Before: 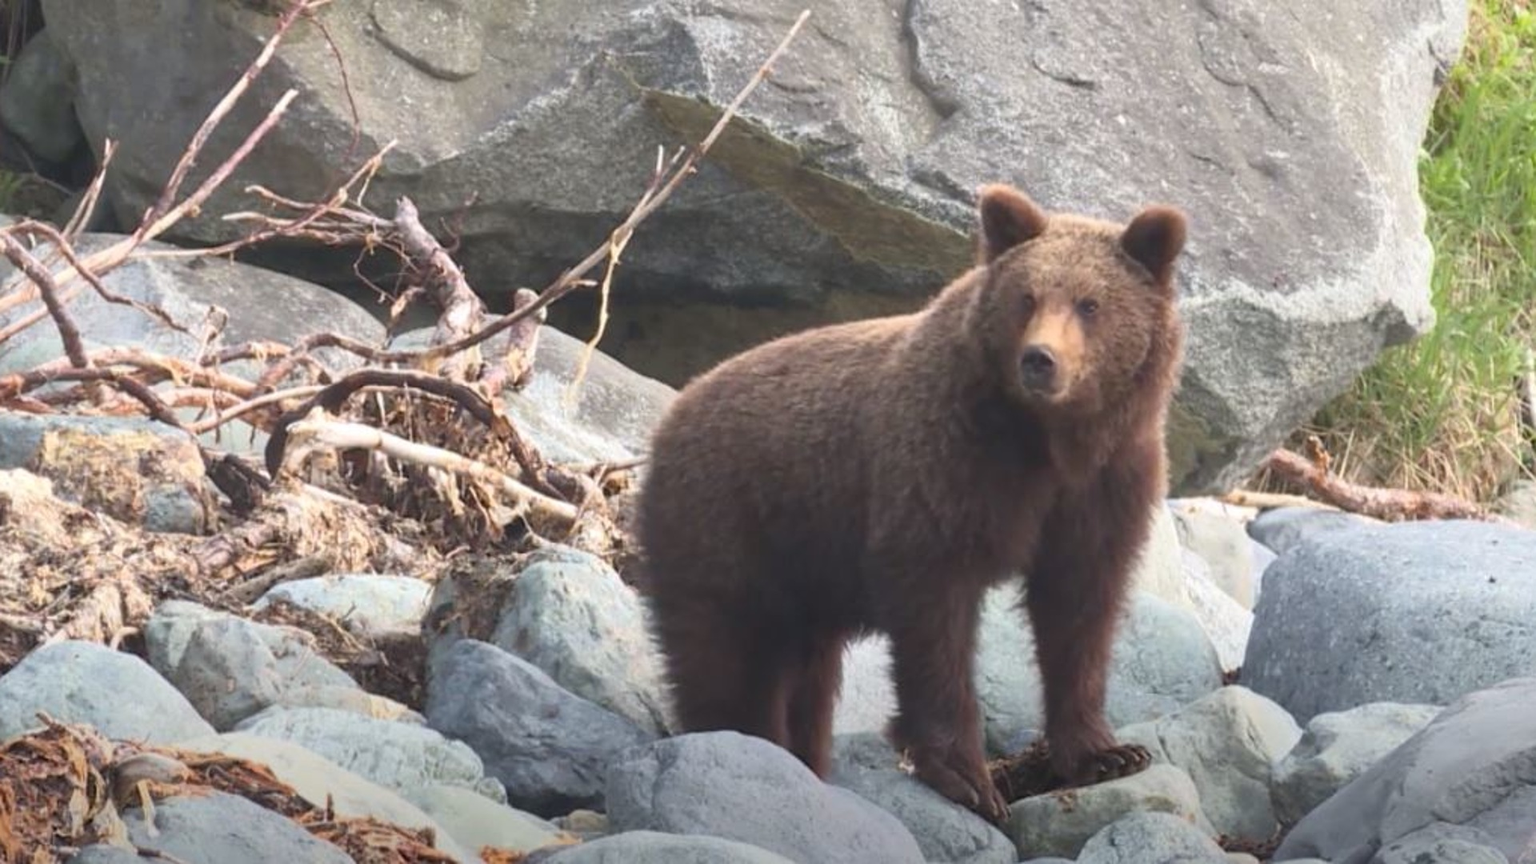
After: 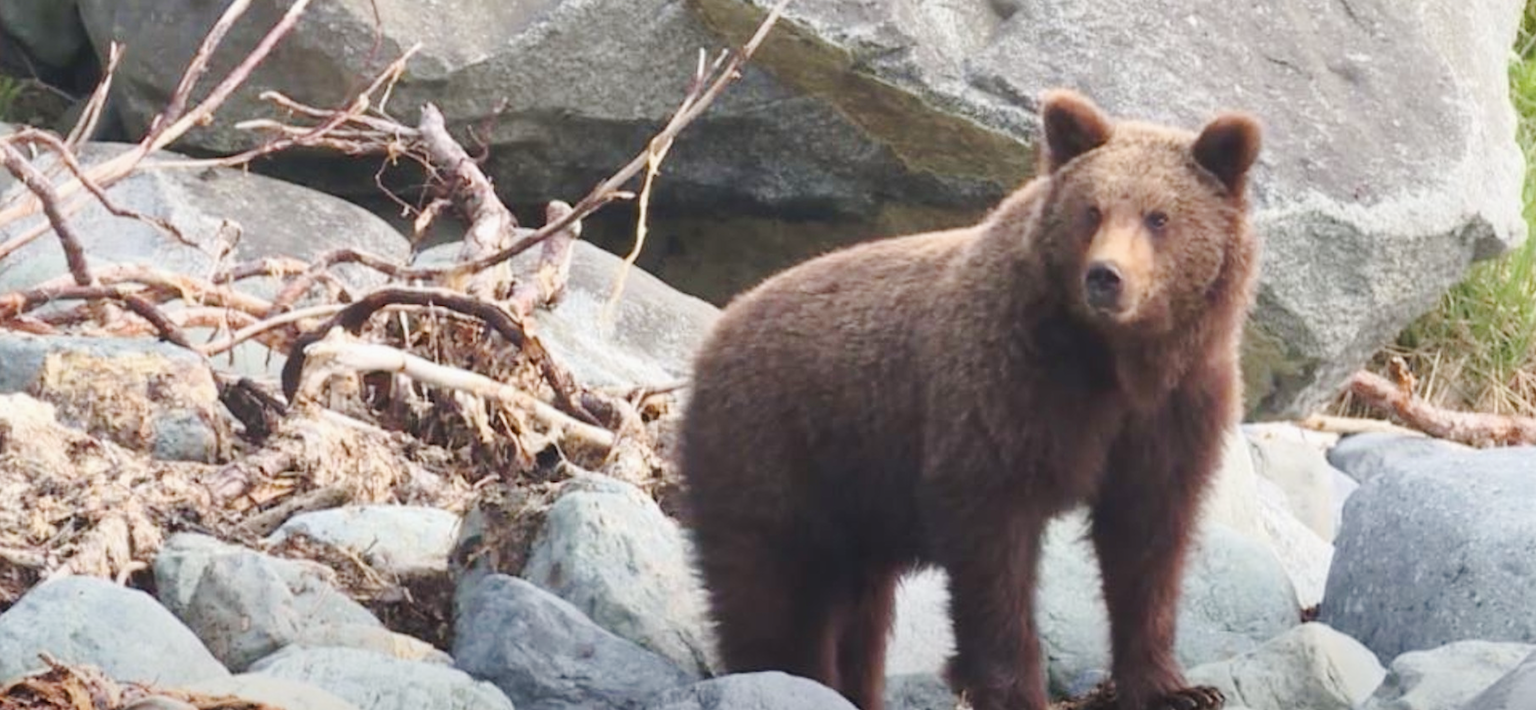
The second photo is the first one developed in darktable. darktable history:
tone curve: curves: ch0 [(0, 0) (0.071, 0.047) (0.266, 0.26) (0.483, 0.554) (0.753, 0.811) (1, 0.983)]; ch1 [(0, 0) (0.346, 0.307) (0.408, 0.387) (0.463, 0.465) (0.482, 0.493) (0.502, 0.5) (0.517, 0.502) (0.55, 0.548) (0.597, 0.61) (0.651, 0.698) (1, 1)]; ch2 [(0, 0) (0.346, 0.34) (0.434, 0.46) (0.485, 0.494) (0.5, 0.494) (0.517, 0.506) (0.526, 0.545) (0.583, 0.61) (0.625, 0.659) (1, 1)], preserve colors none
crop and rotate: angle 0.059°, top 11.534%, right 5.822%, bottom 10.93%
